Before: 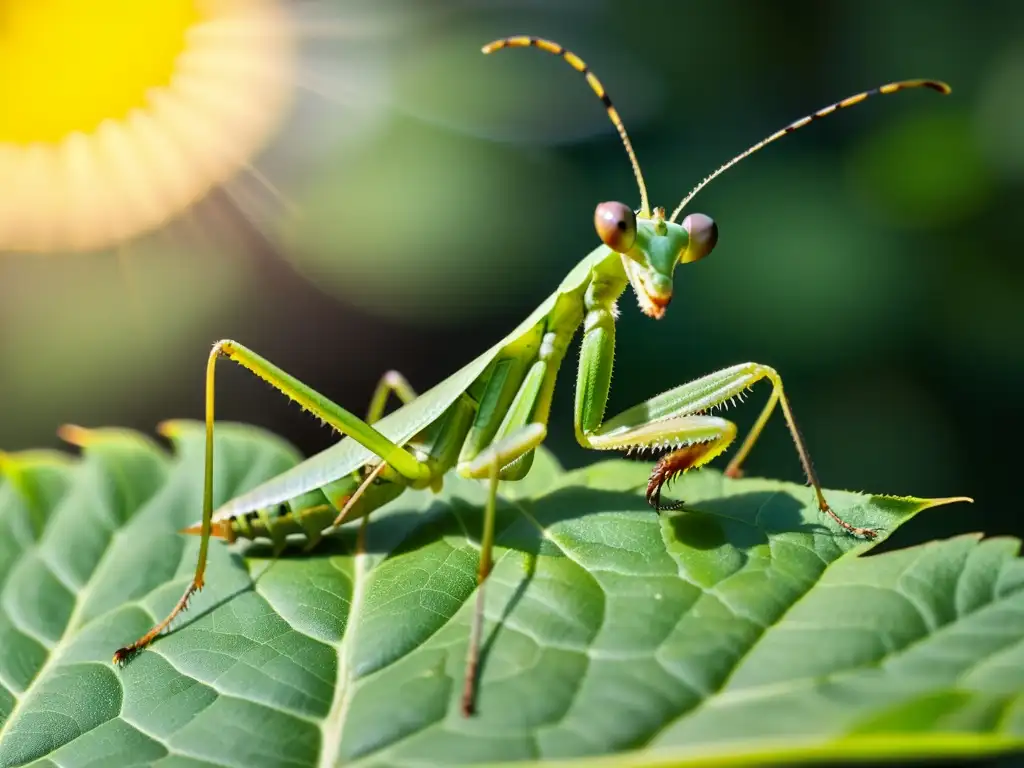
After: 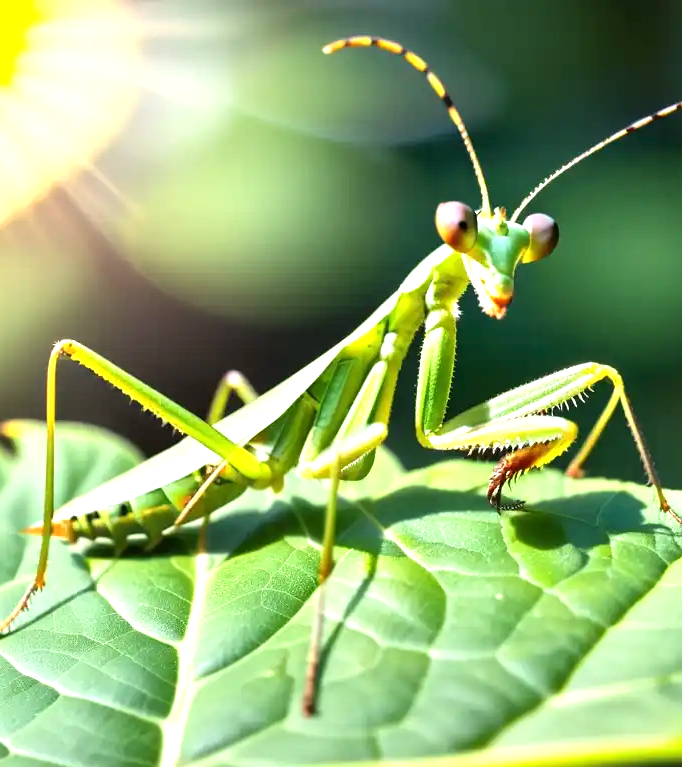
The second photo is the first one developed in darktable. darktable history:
exposure: exposure 1 EV, compensate highlight preservation false
crop and rotate: left 15.555%, right 17.808%
